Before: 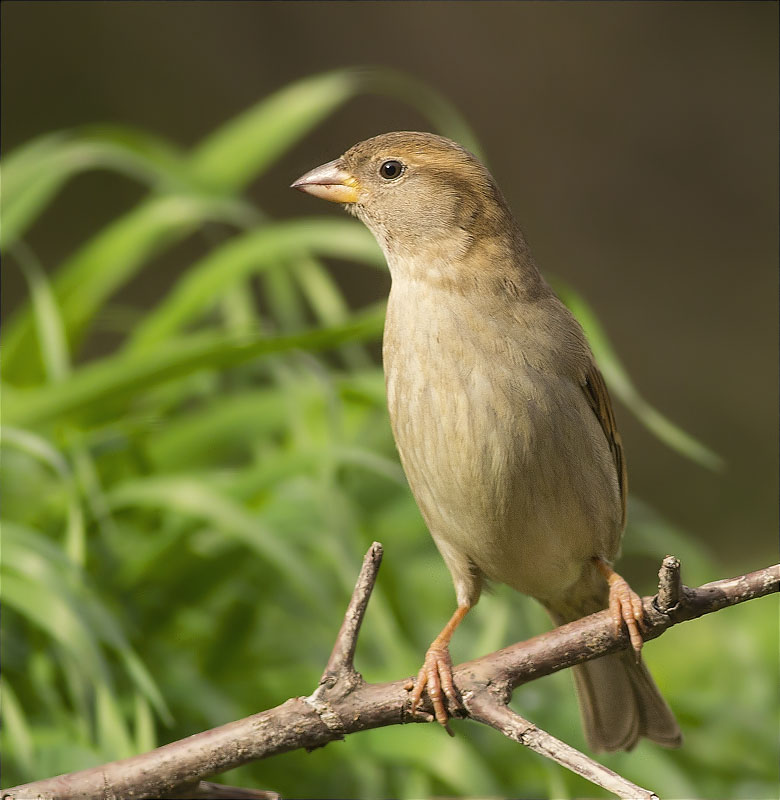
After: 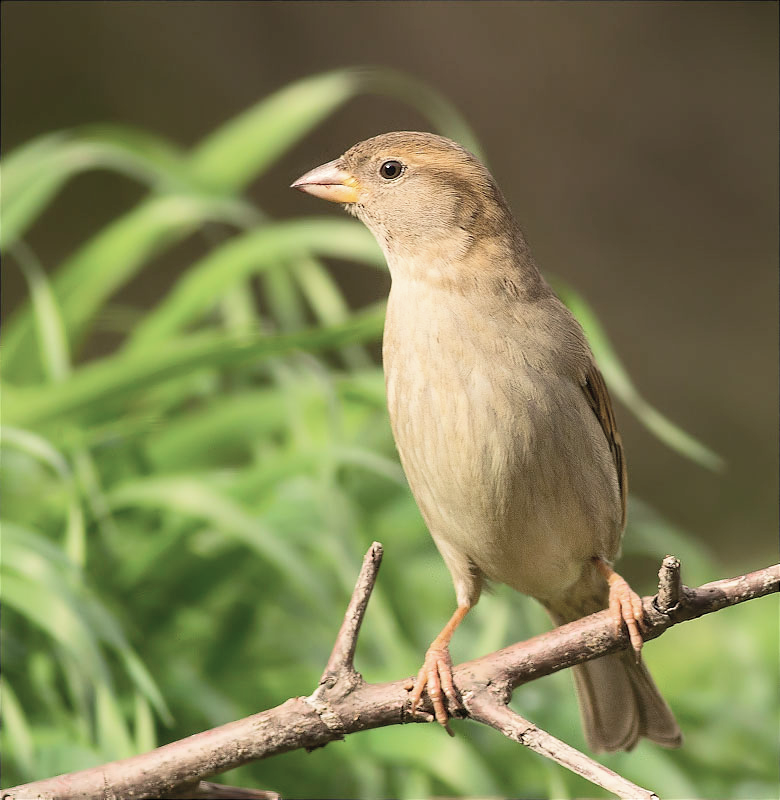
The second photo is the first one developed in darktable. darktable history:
sharpen: radius 5.325, amount 0.312, threshold 26.433
contrast brightness saturation: contrast 0.2, brightness 0.2, saturation 0.8
velvia: on, module defaults
color zones: curves: ch0 [(0, 0.6) (0.129, 0.508) (0.193, 0.483) (0.429, 0.5) (0.571, 0.5) (0.714, 0.5) (0.857, 0.5) (1, 0.6)]; ch1 [(0, 0.481) (0.112, 0.245) (0.213, 0.223) (0.429, 0.233) (0.571, 0.231) (0.683, 0.242) (0.857, 0.296) (1, 0.481)]
